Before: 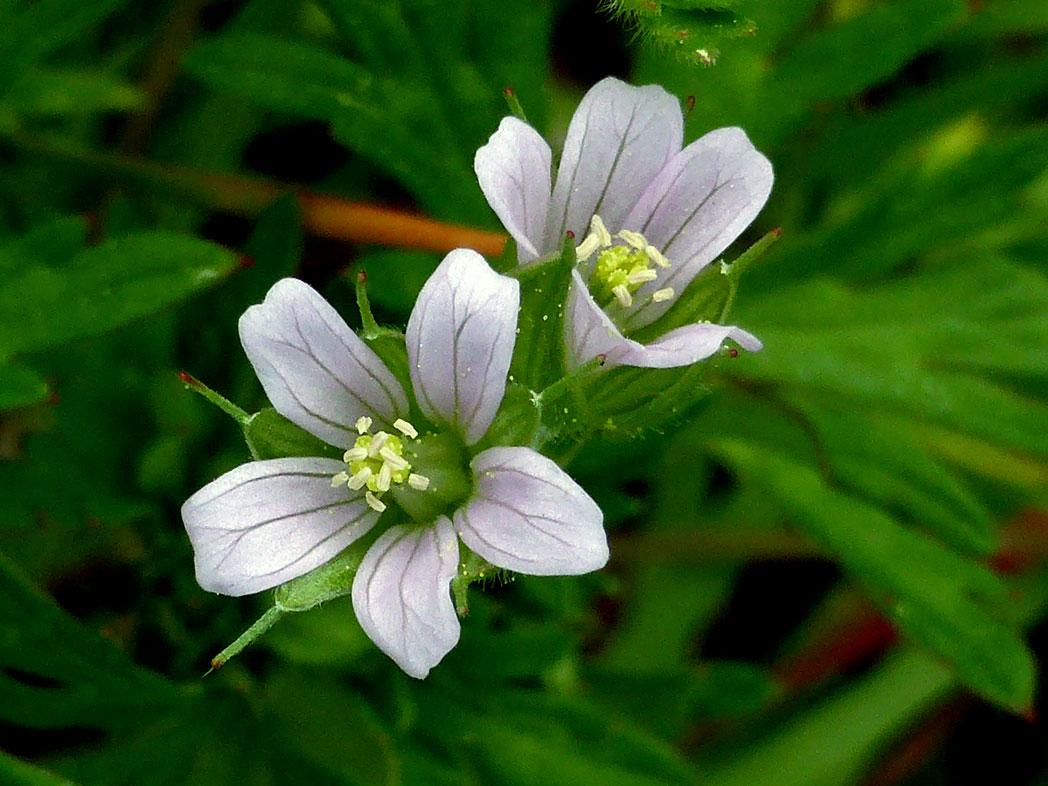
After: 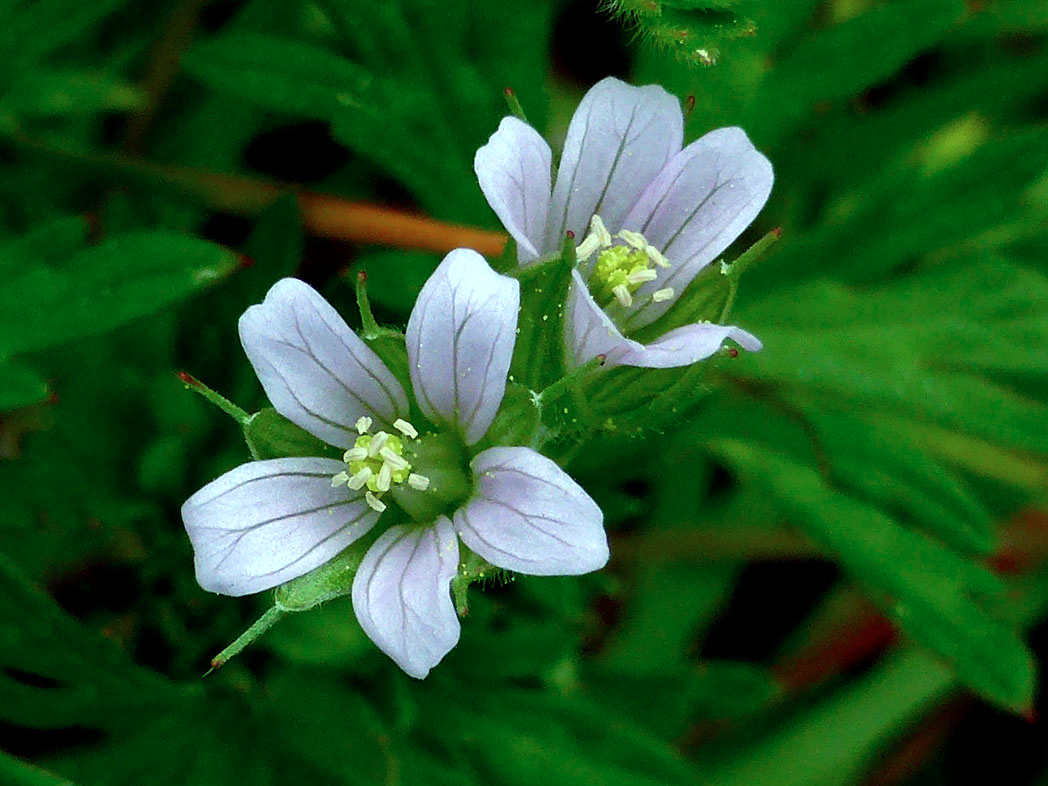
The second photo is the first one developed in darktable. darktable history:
levels: mode automatic, white 99.93%, levels [0.052, 0.496, 0.908]
color calibration: illuminant F (fluorescent), F source F9 (Cool White Deluxe 4150 K) – high CRI, x 0.374, y 0.373, temperature 4157.94 K
